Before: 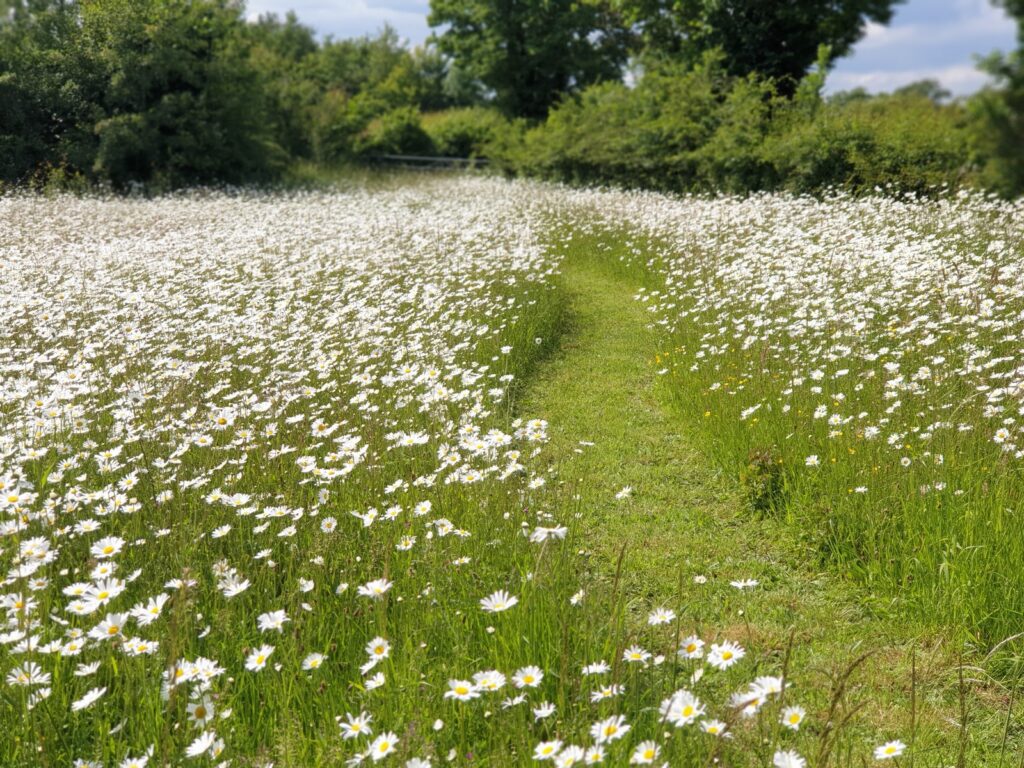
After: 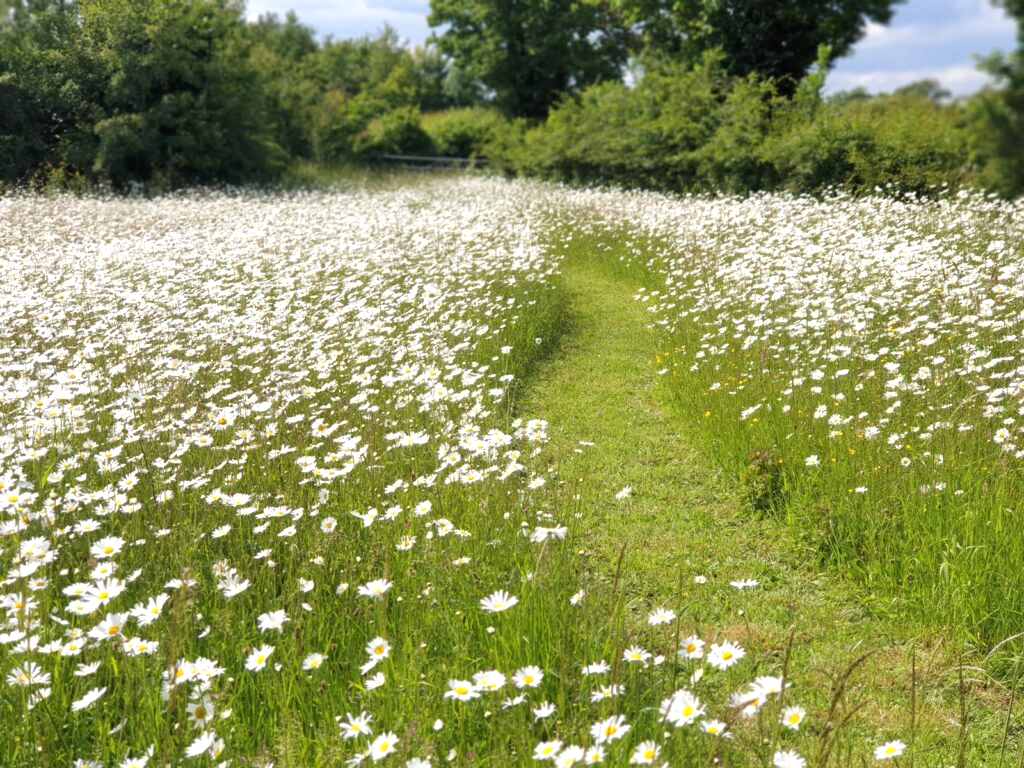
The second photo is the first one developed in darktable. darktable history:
exposure: exposure 0.299 EV, compensate highlight preservation false
tone equalizer: edges refinement/feathering 500, mask exposure compensation -1.57 EV, preserve details no
